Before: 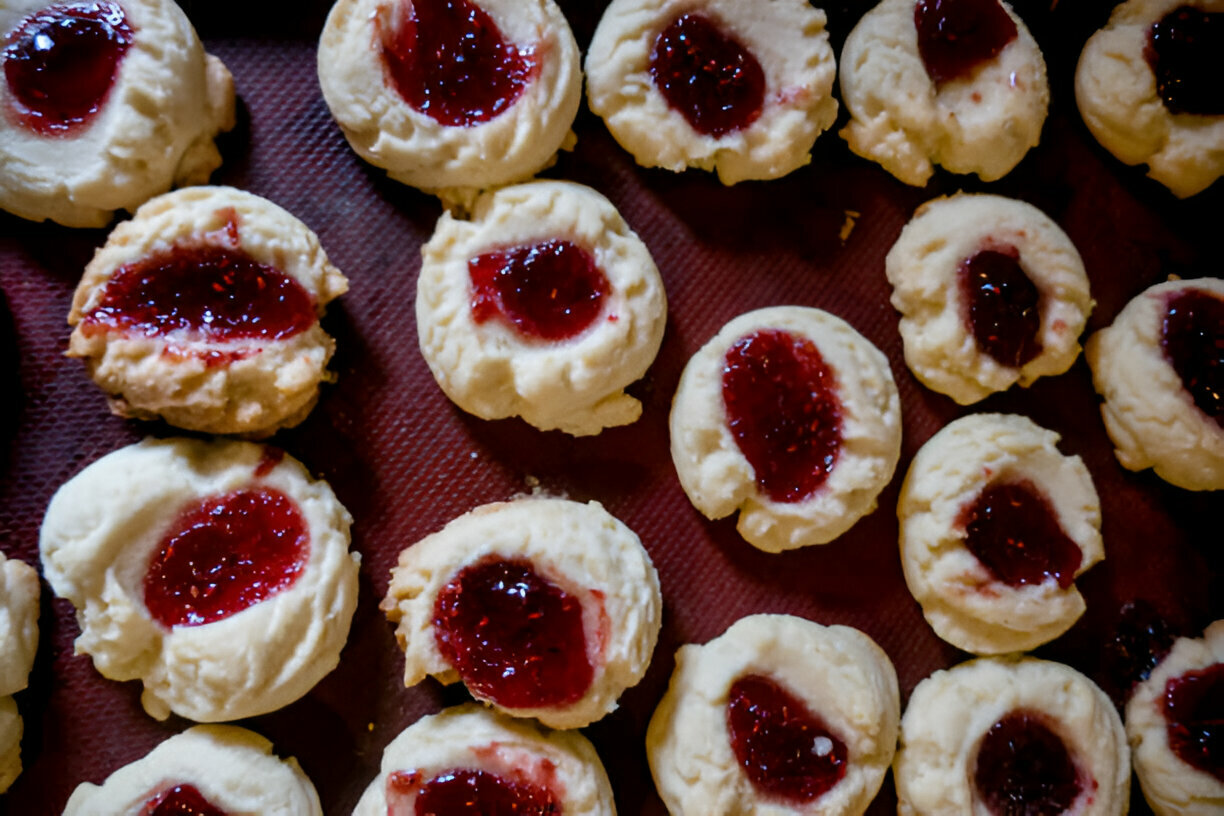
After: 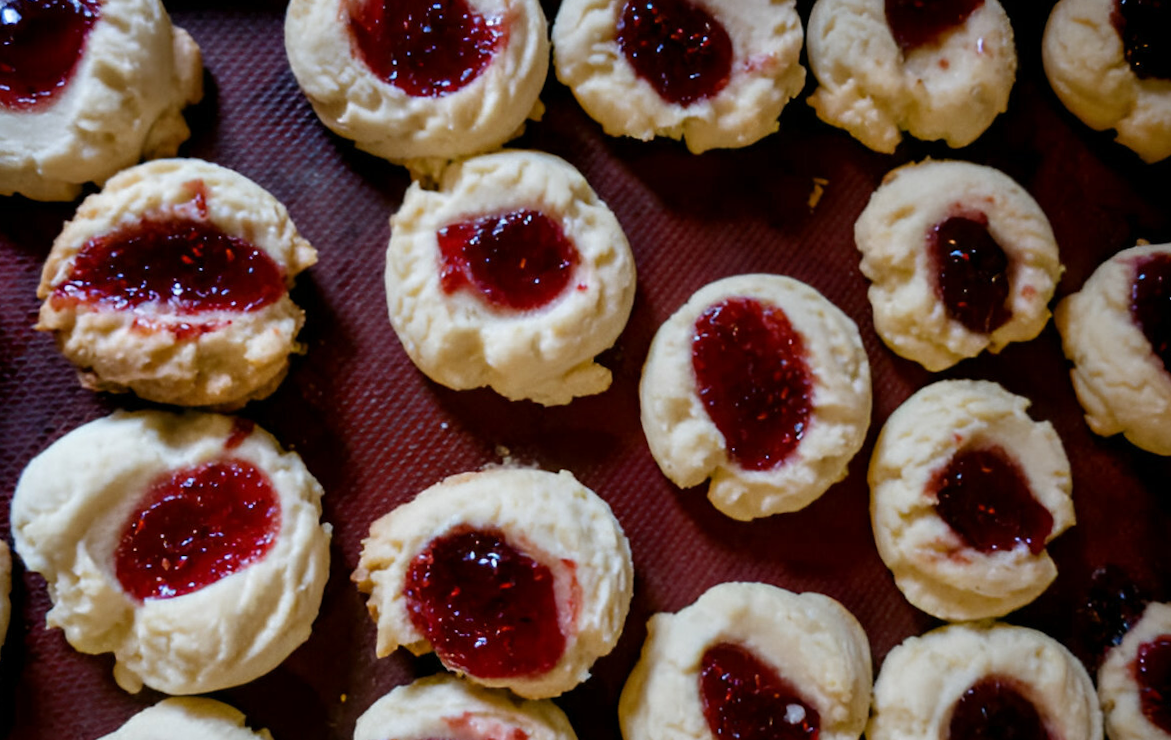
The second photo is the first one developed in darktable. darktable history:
crop: left 1.964%, top 3.251%, right 1.122%, bottom 4.933%
rotate and perspective: rotation -0.45°, automatic cropping original format, crop left 0.008, crop right 0.992, crop top 0.012, crop bottom 0.988
